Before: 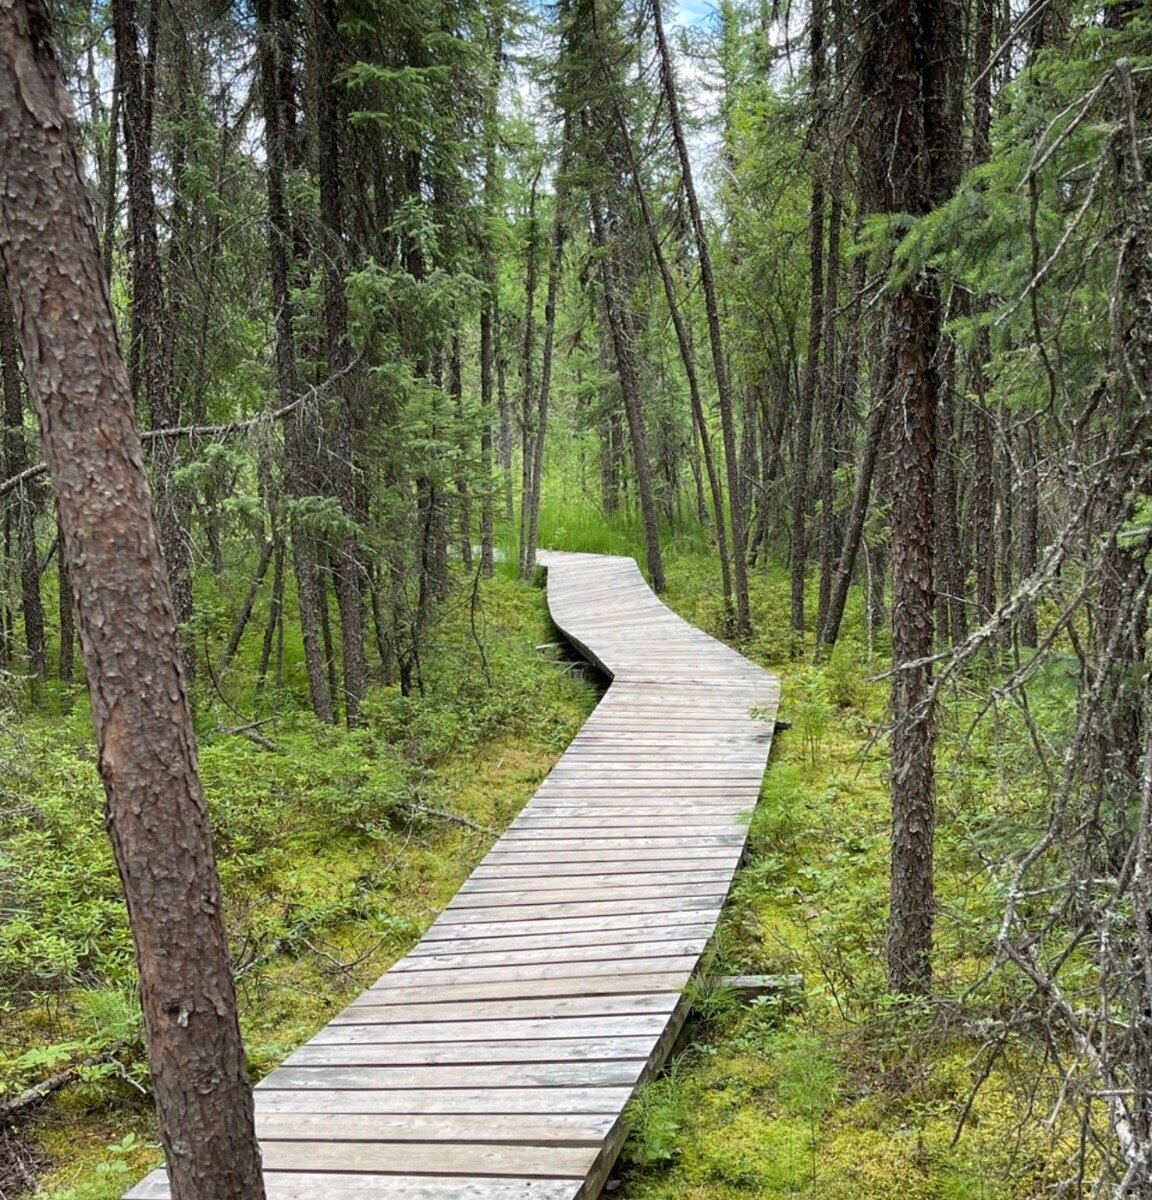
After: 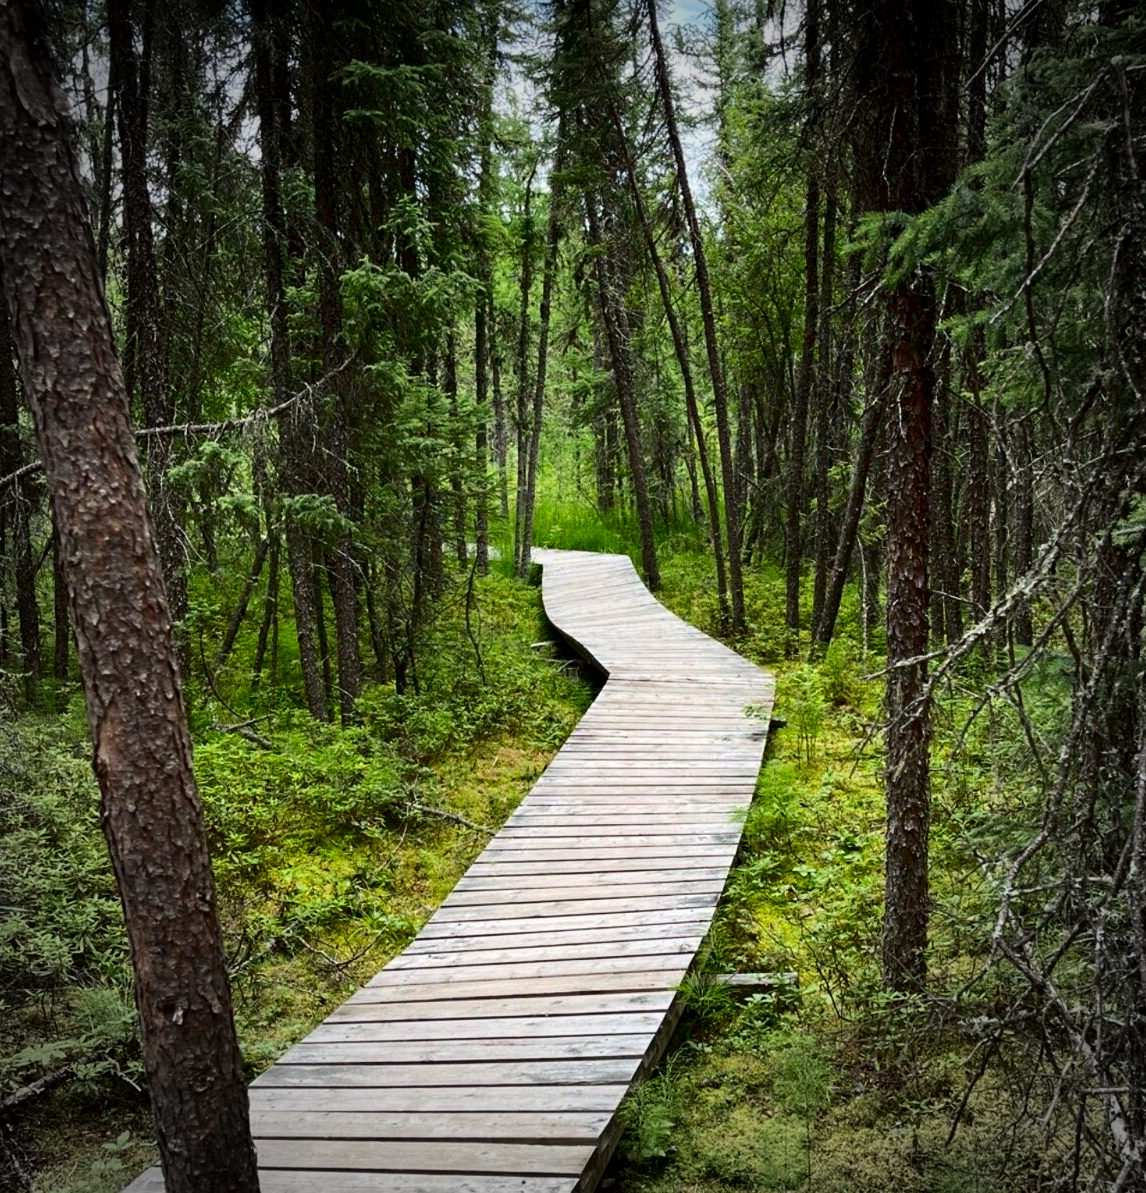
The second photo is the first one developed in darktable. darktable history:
vignetting: fall-off start 67%, brightness -0.694, width/height ratio 1.007
contrast brightness saturation: contrast 0.219, brightness -0.194, saturation 0.231
crop and rotate: left 0.489%, top 0.185%, bottom 0.351%
